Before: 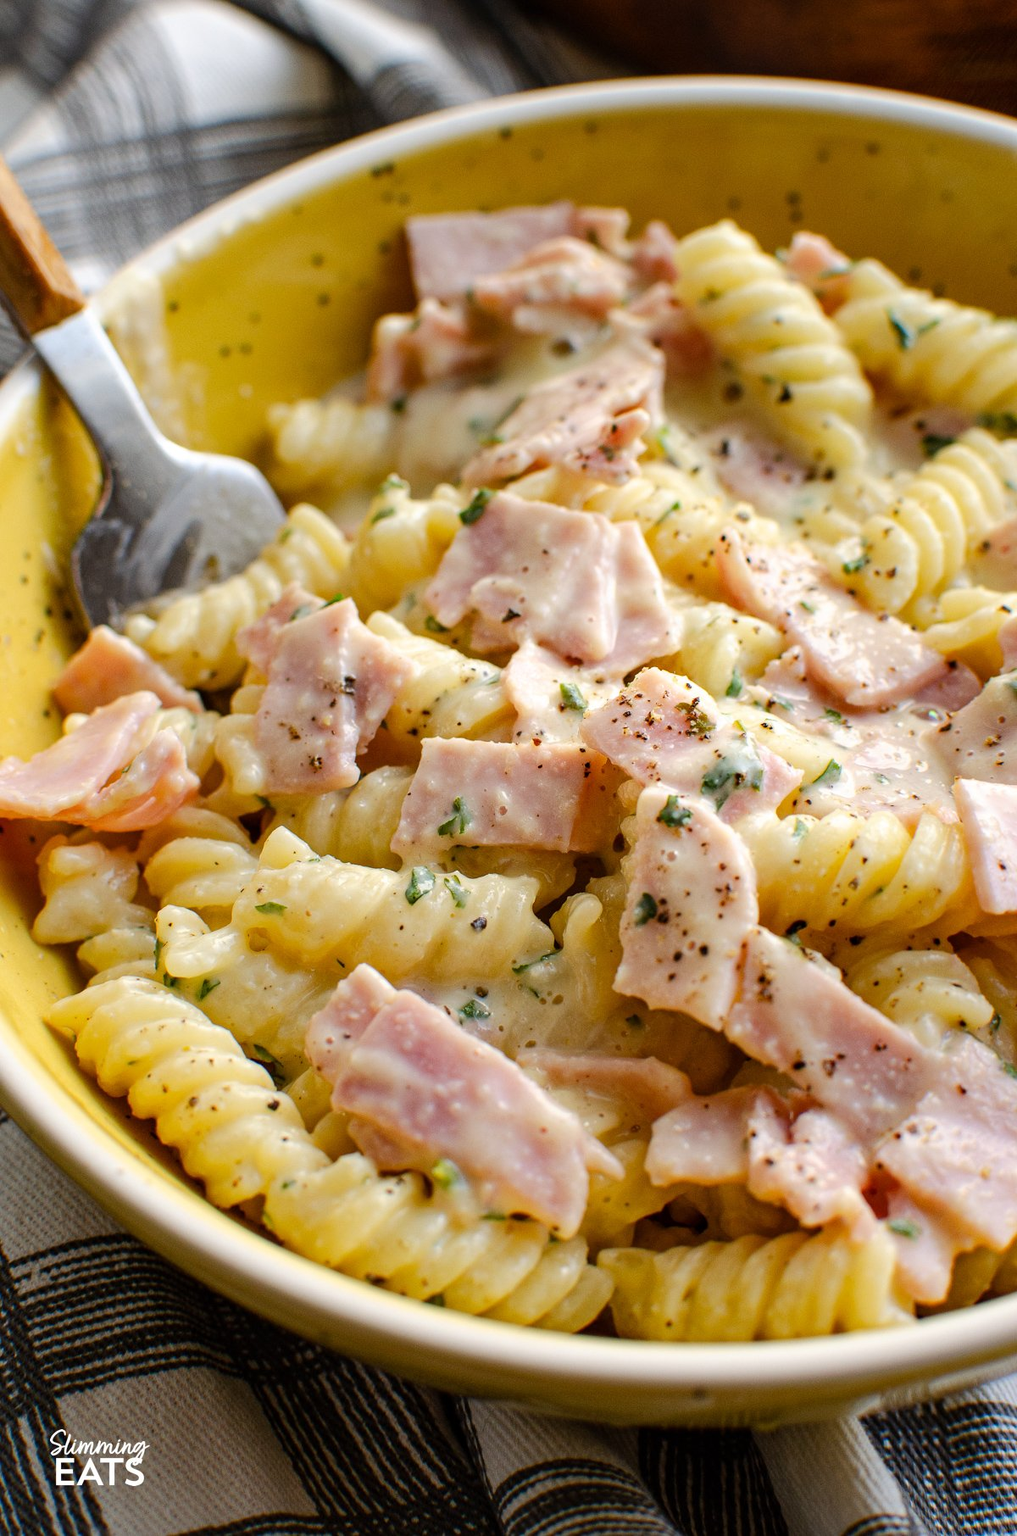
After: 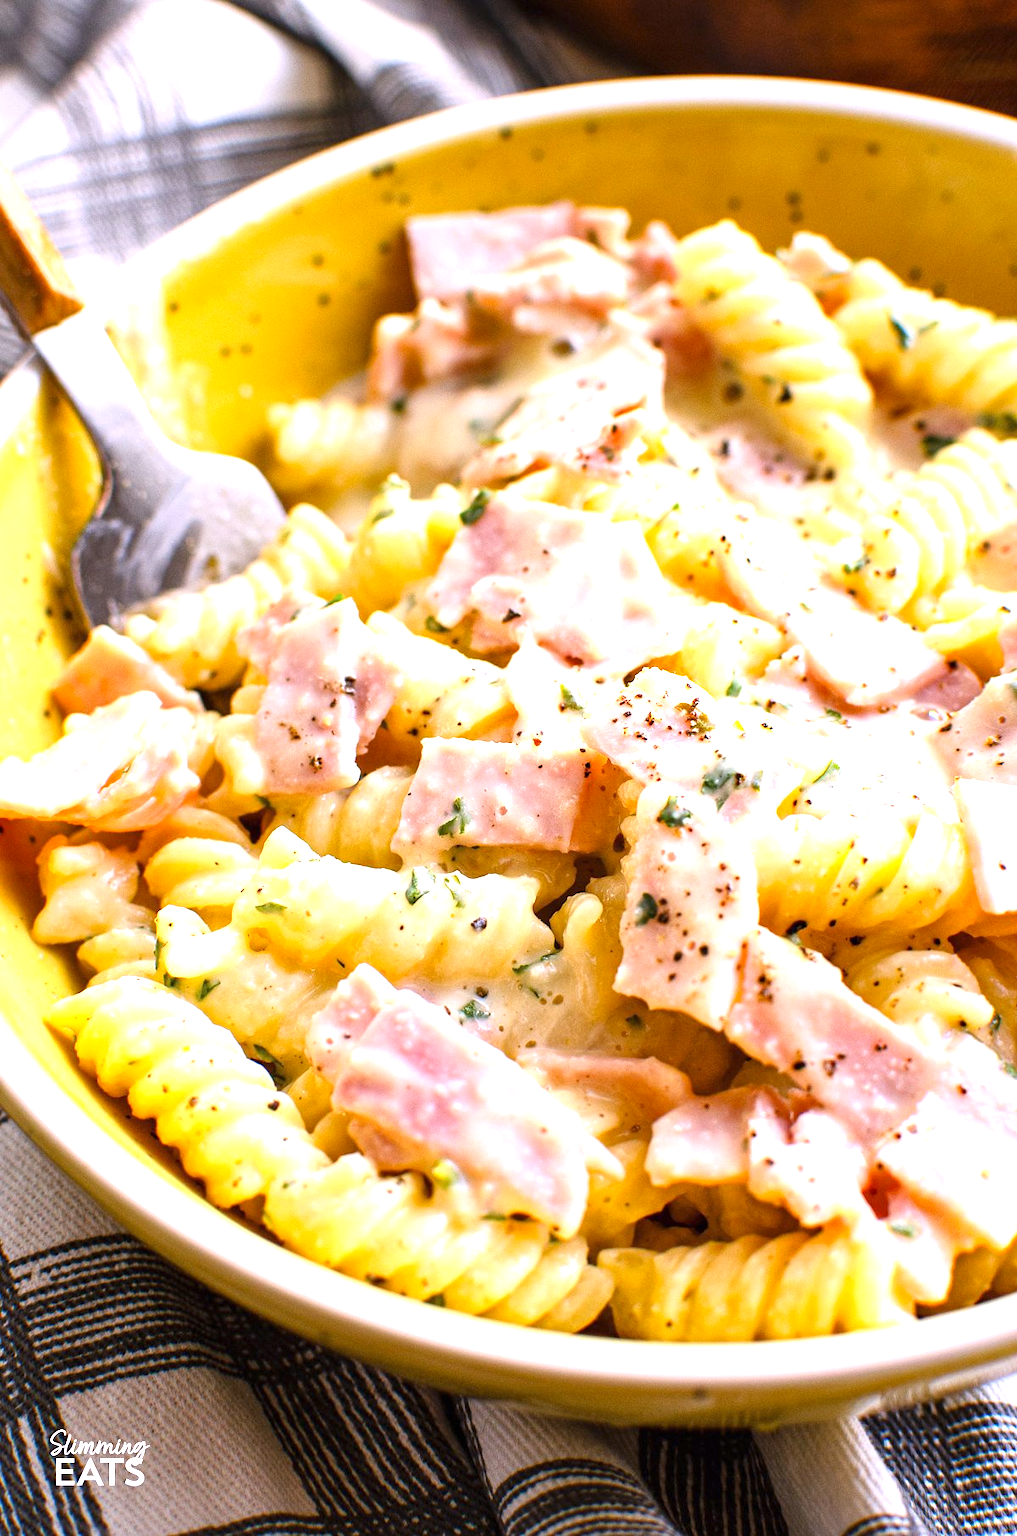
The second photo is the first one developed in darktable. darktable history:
color calibration: output R [1.063, -0.012, -0.003, 0], output B [-0.079, 0.047, 1, 0], x 0.37, y 0.382, temperature 4316.1 K
exposure: black level correction 0, exposure 1.191 EV, compensate highlight preservation false
